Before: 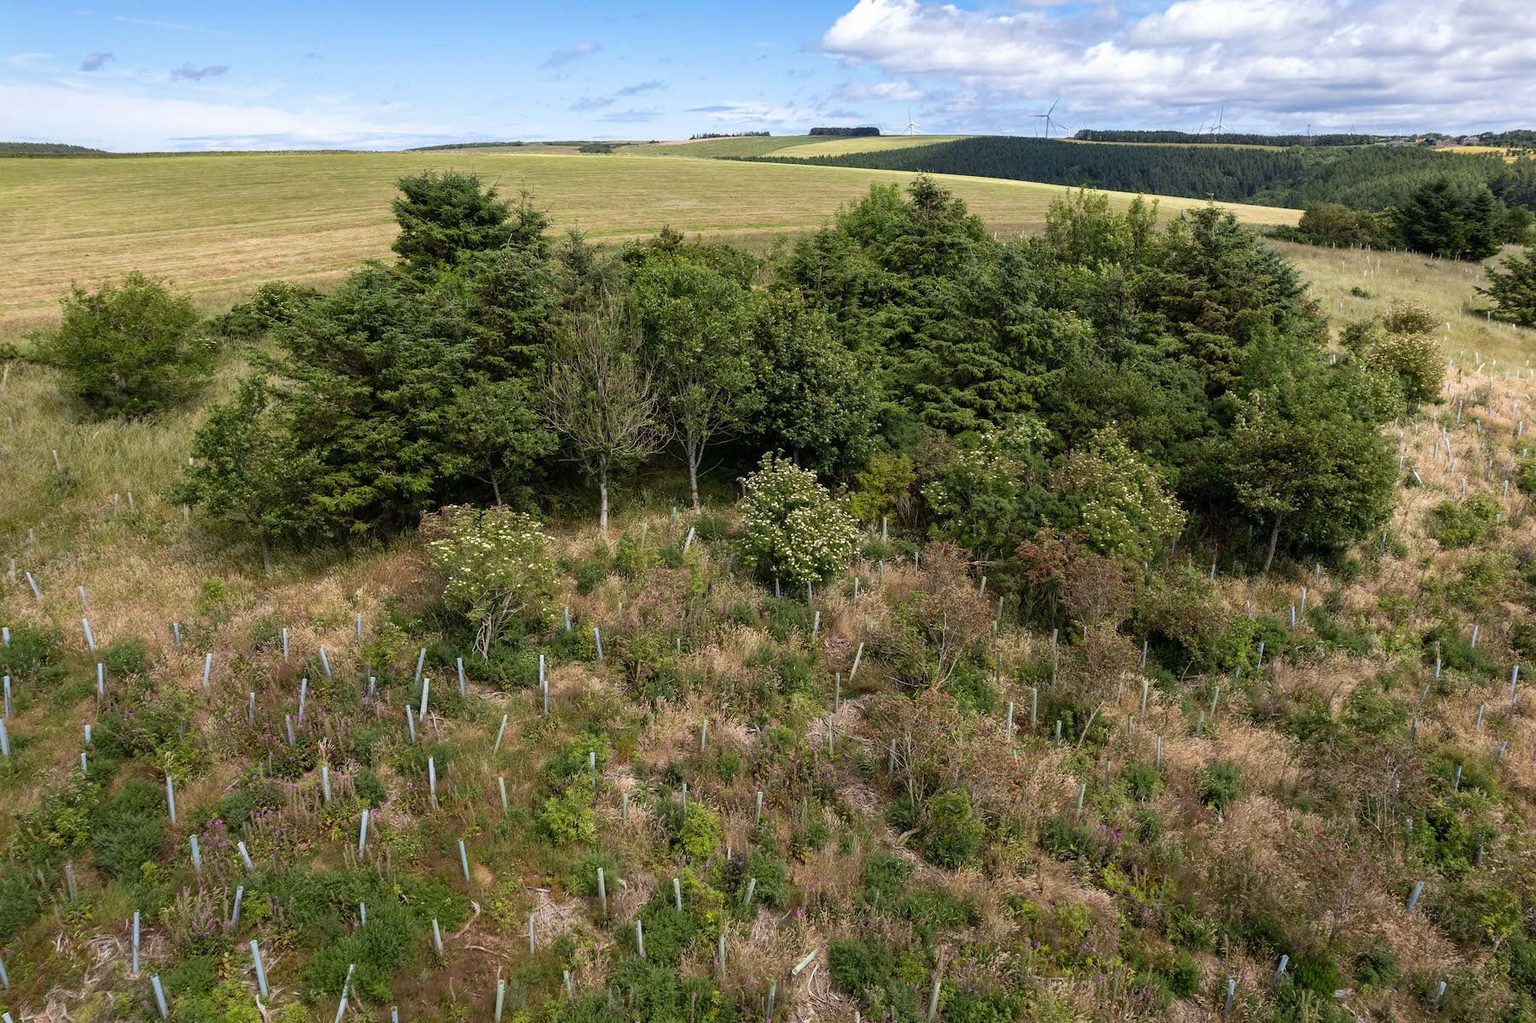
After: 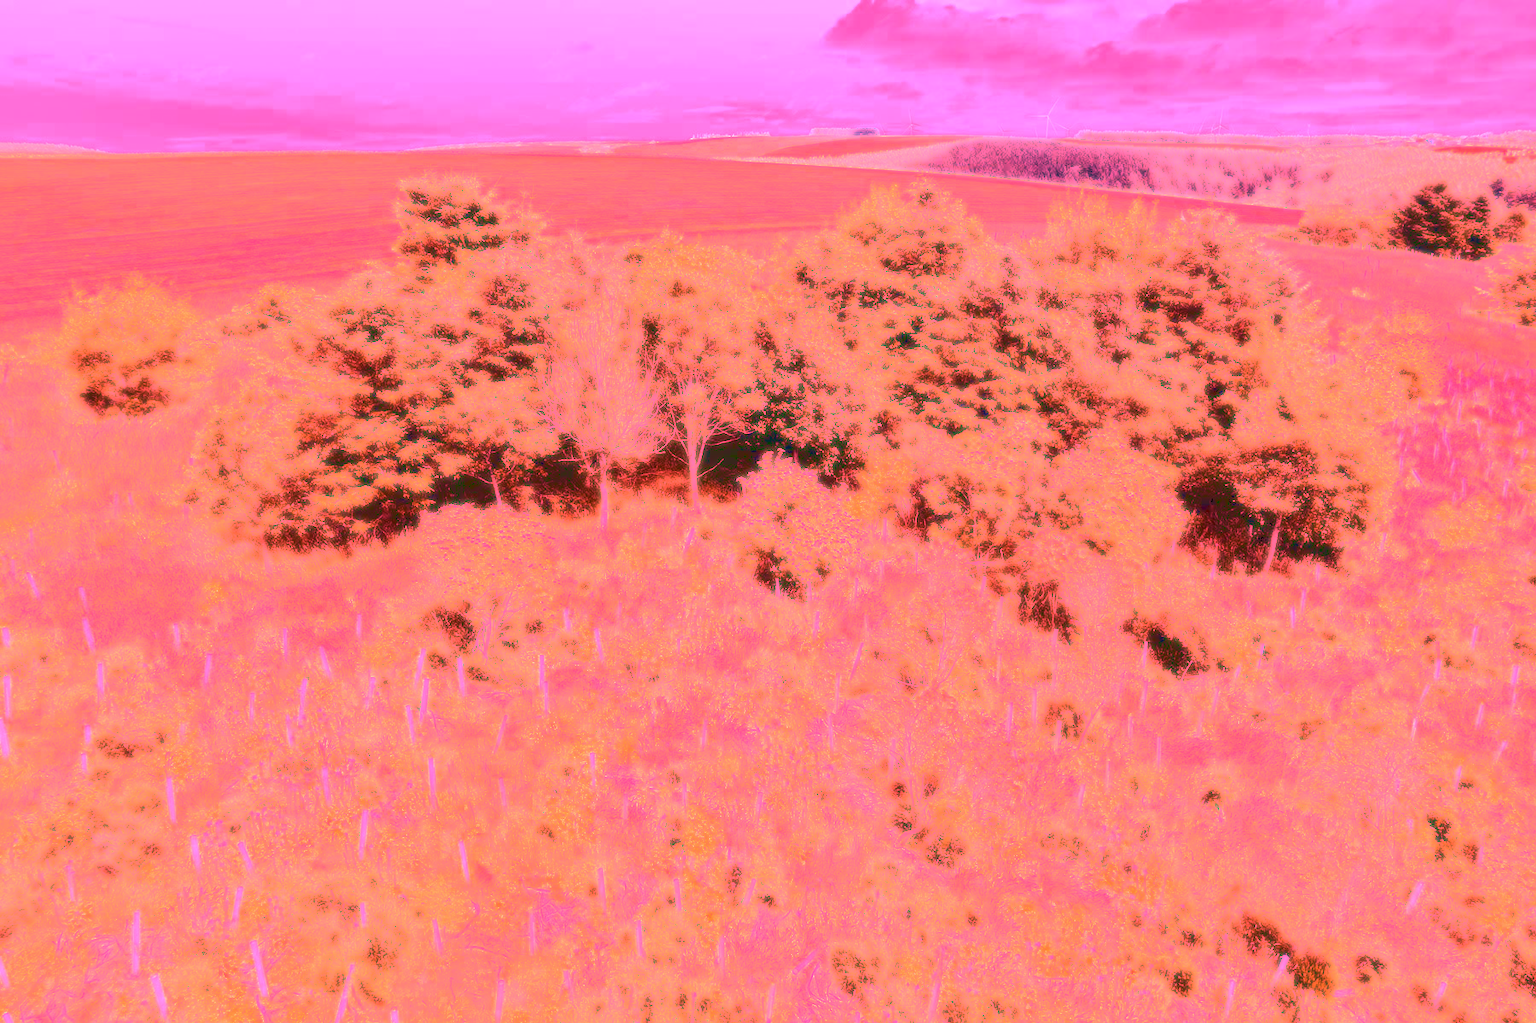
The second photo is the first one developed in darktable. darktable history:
tone curve: curves: ch0 [(0, 0.148) (0.191, 0.225) (0.712, 0.695) (0.864, 0.797) (1, 0.839)]
bloom: size 0%, threshold 54.82%, strength 8.31%
white balance: red 4.26, blue 1.802
